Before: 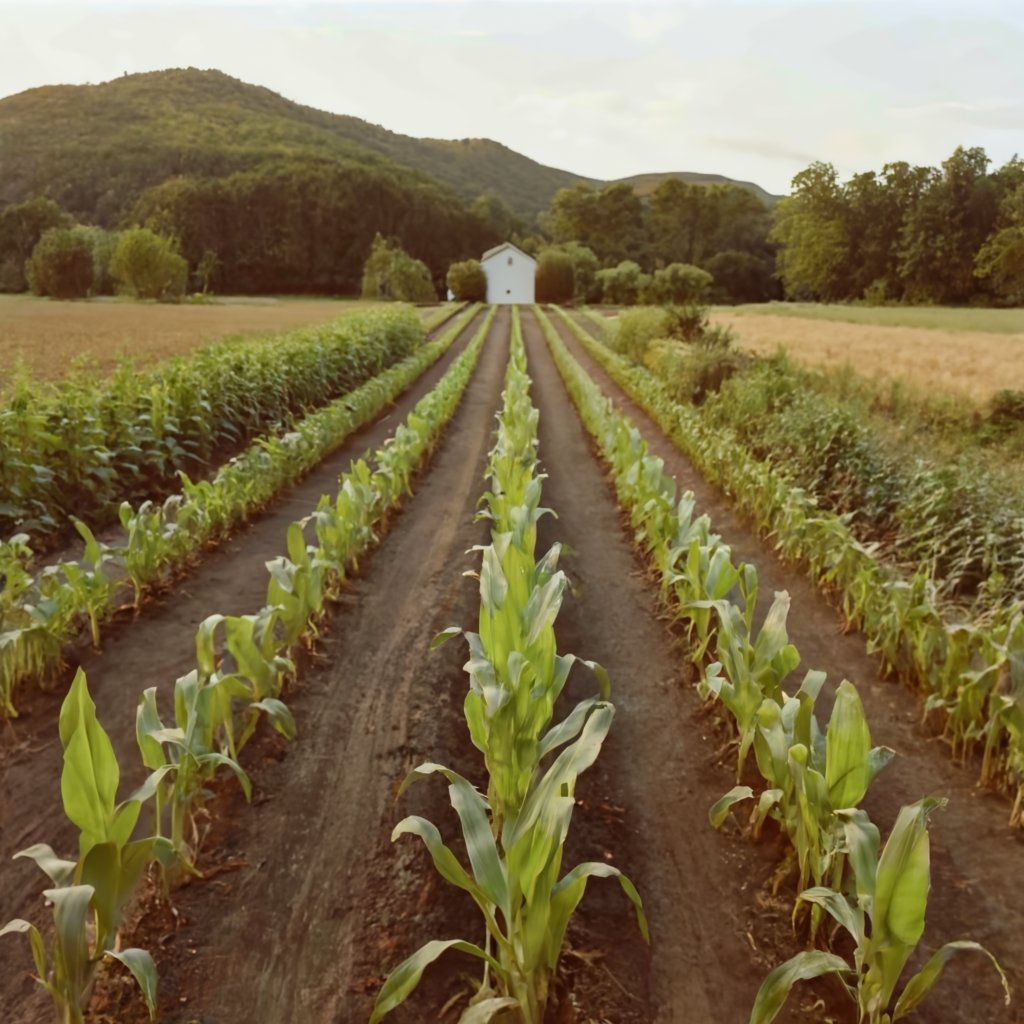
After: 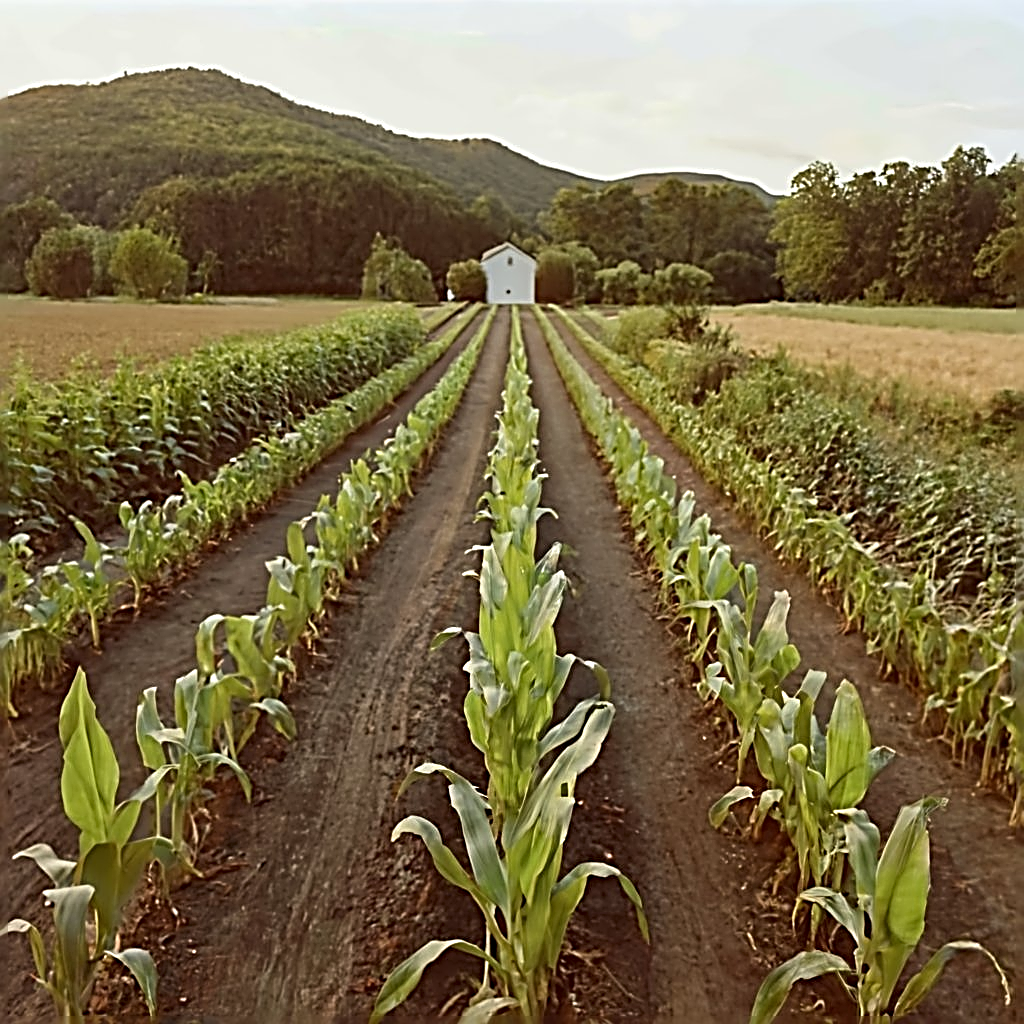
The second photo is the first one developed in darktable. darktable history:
sharpen: radius 3.185, amount 1.743
